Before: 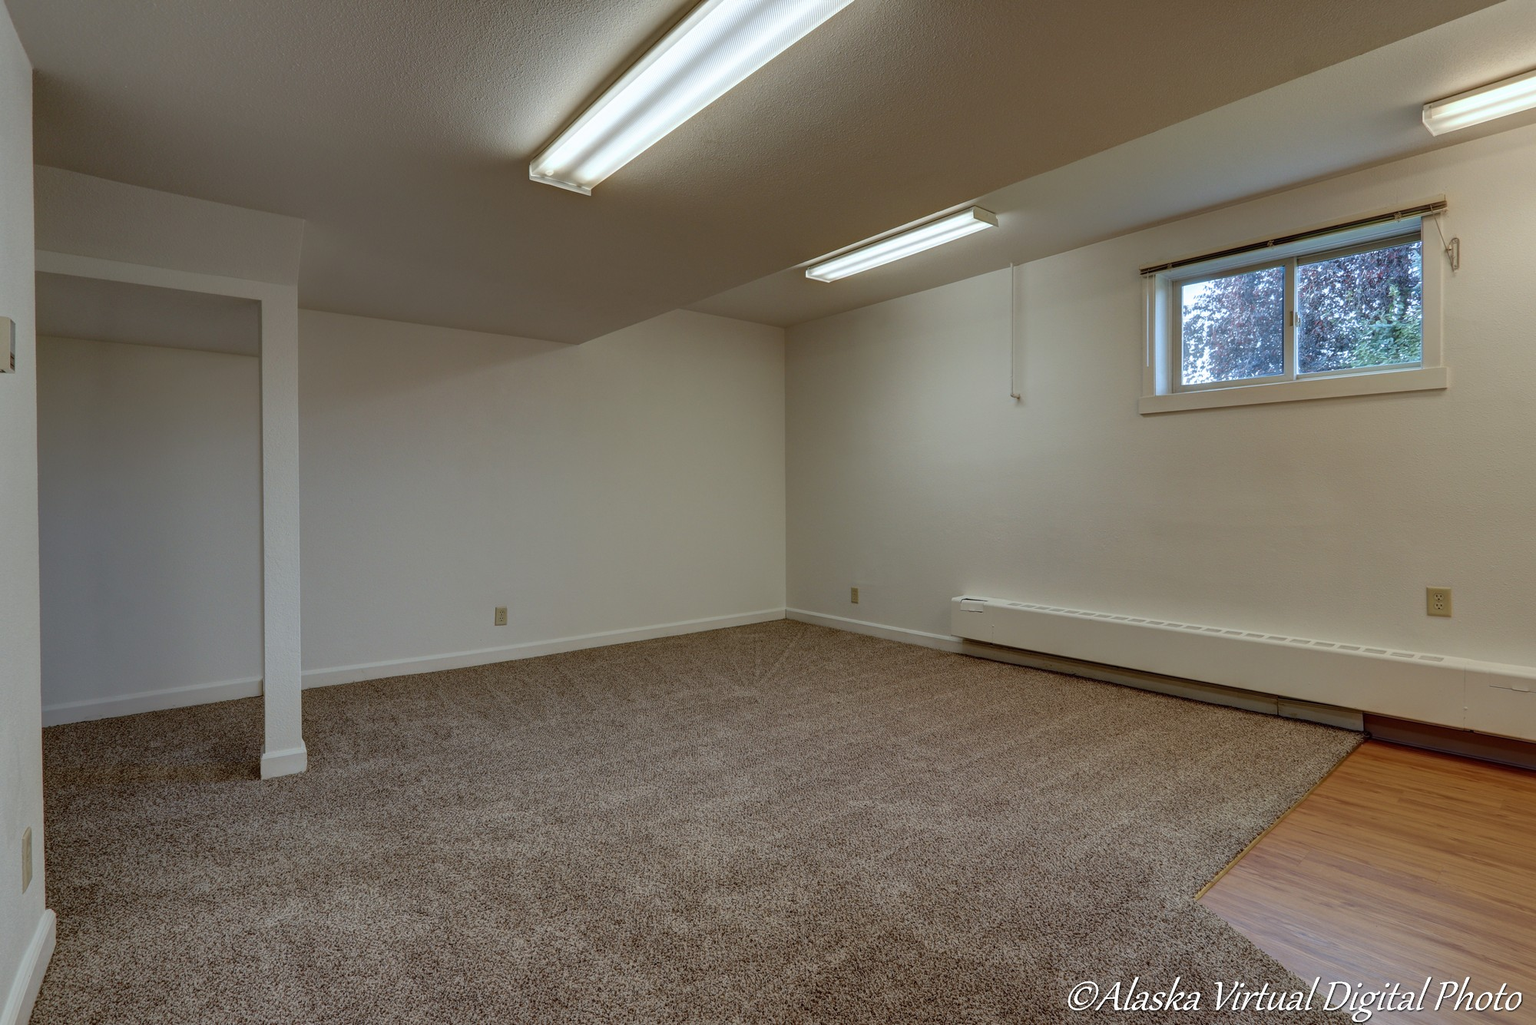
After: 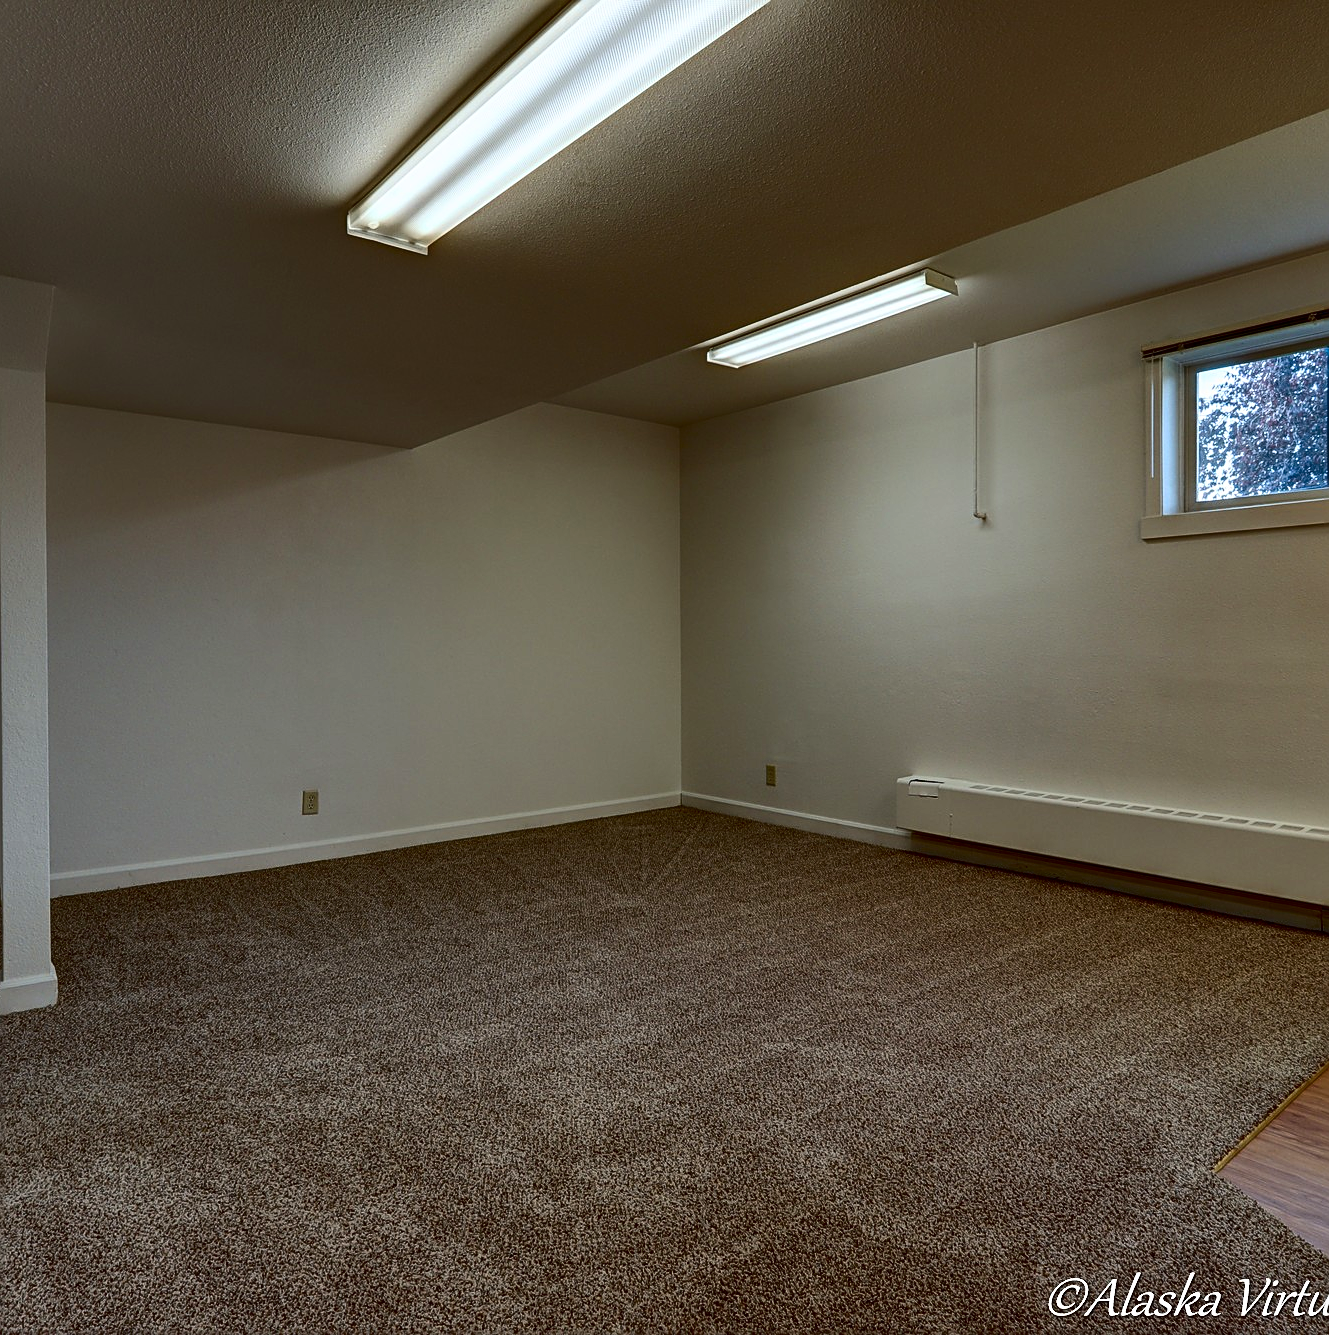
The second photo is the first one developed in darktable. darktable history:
sharpen: on, module defaults
crop: left 17.11%, right 16.39%
contrast brightness saturation: contrast 0.221, brightness -0.187, saturation 0.244
